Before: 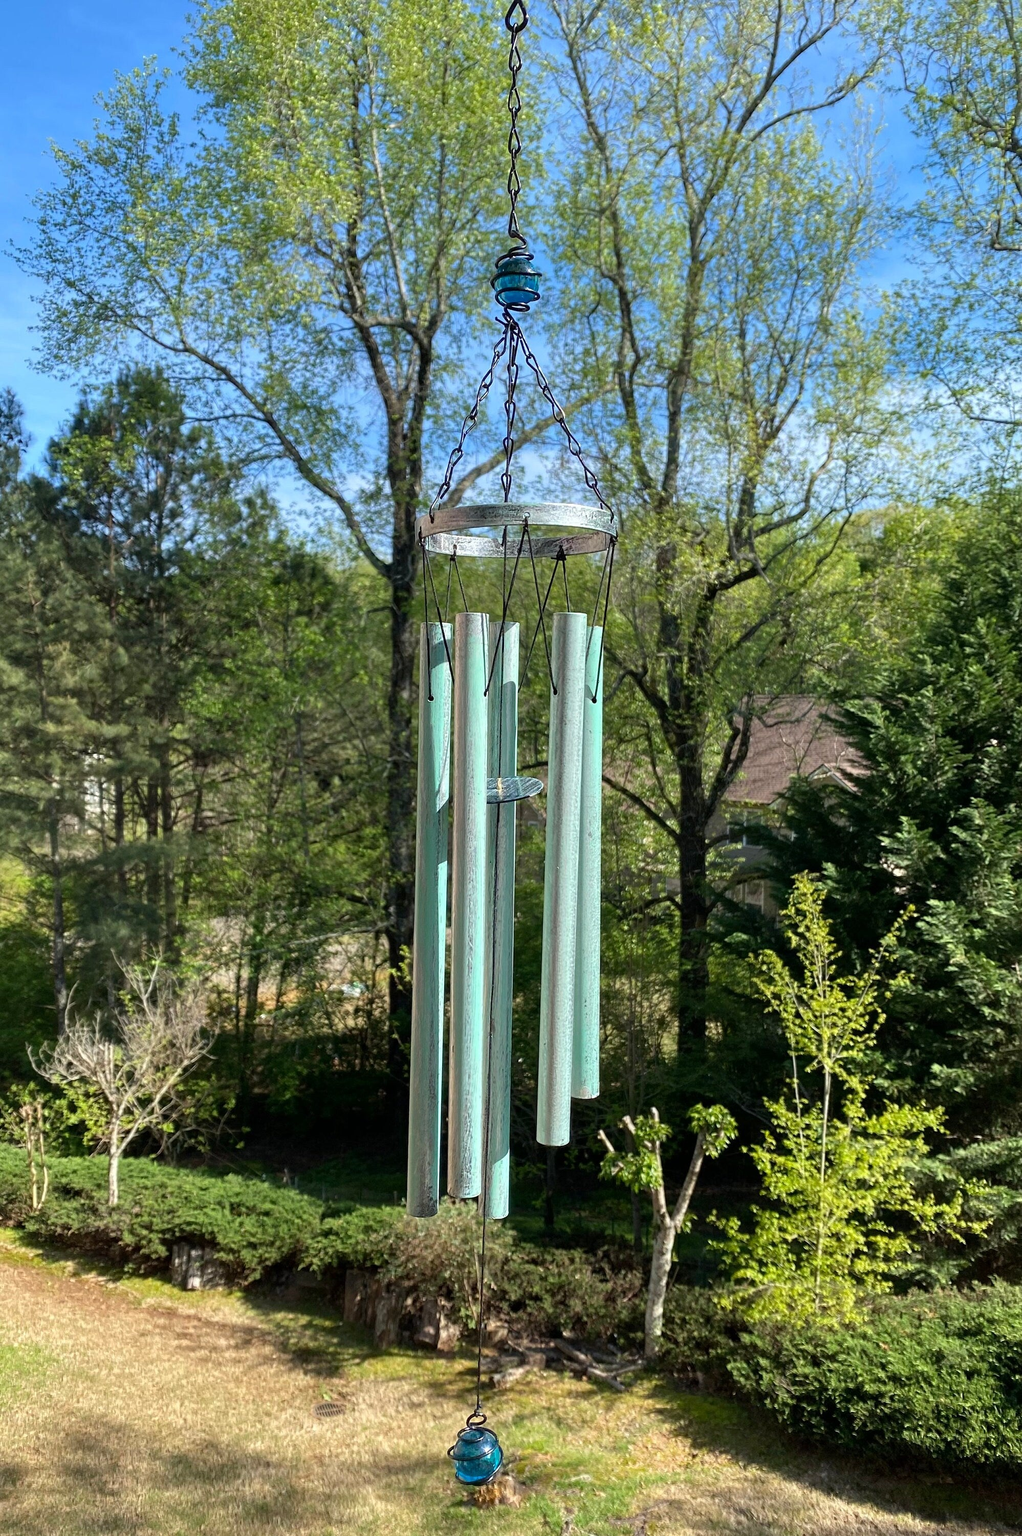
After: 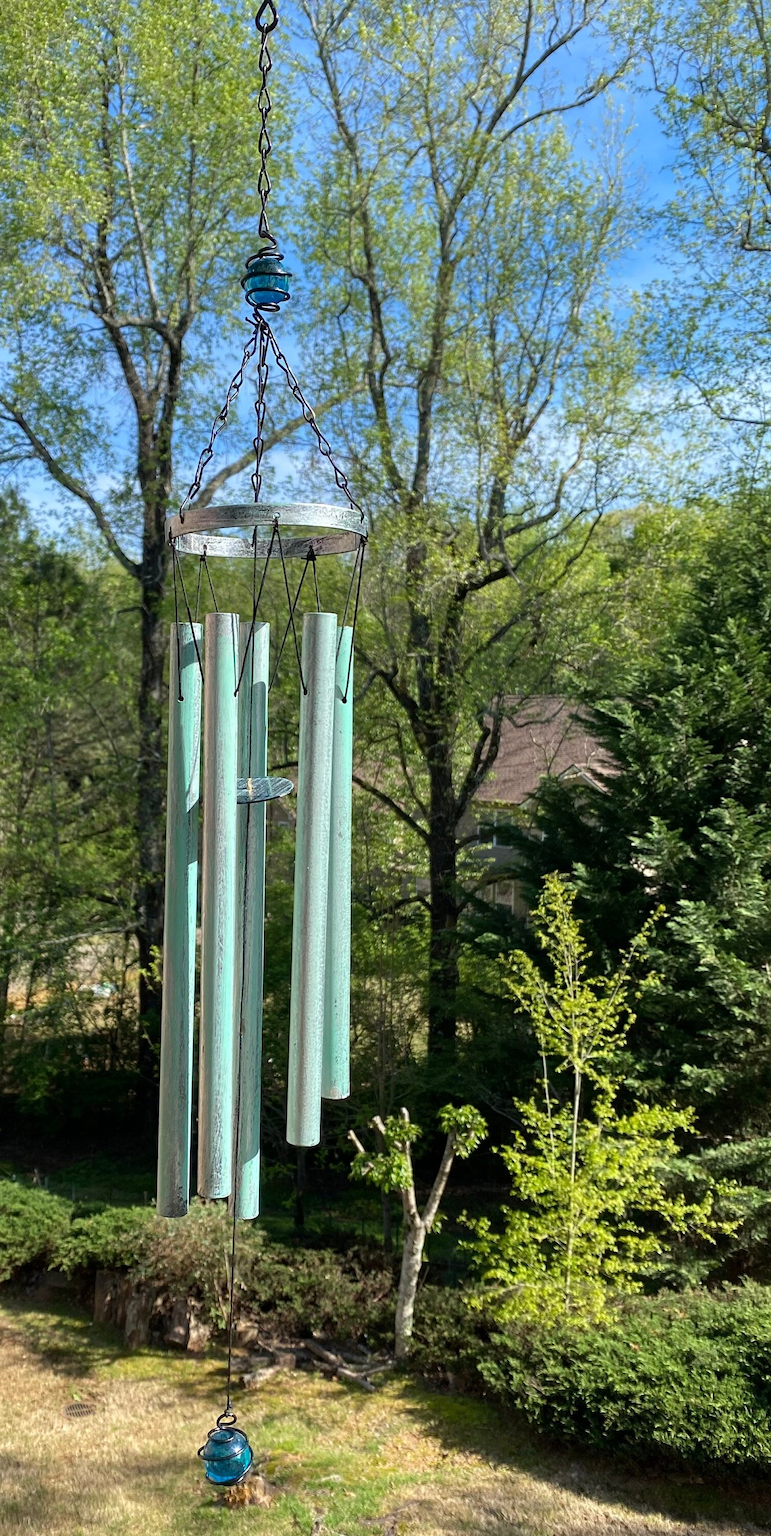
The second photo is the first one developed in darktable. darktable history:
crop and rotate: left 24.5%
